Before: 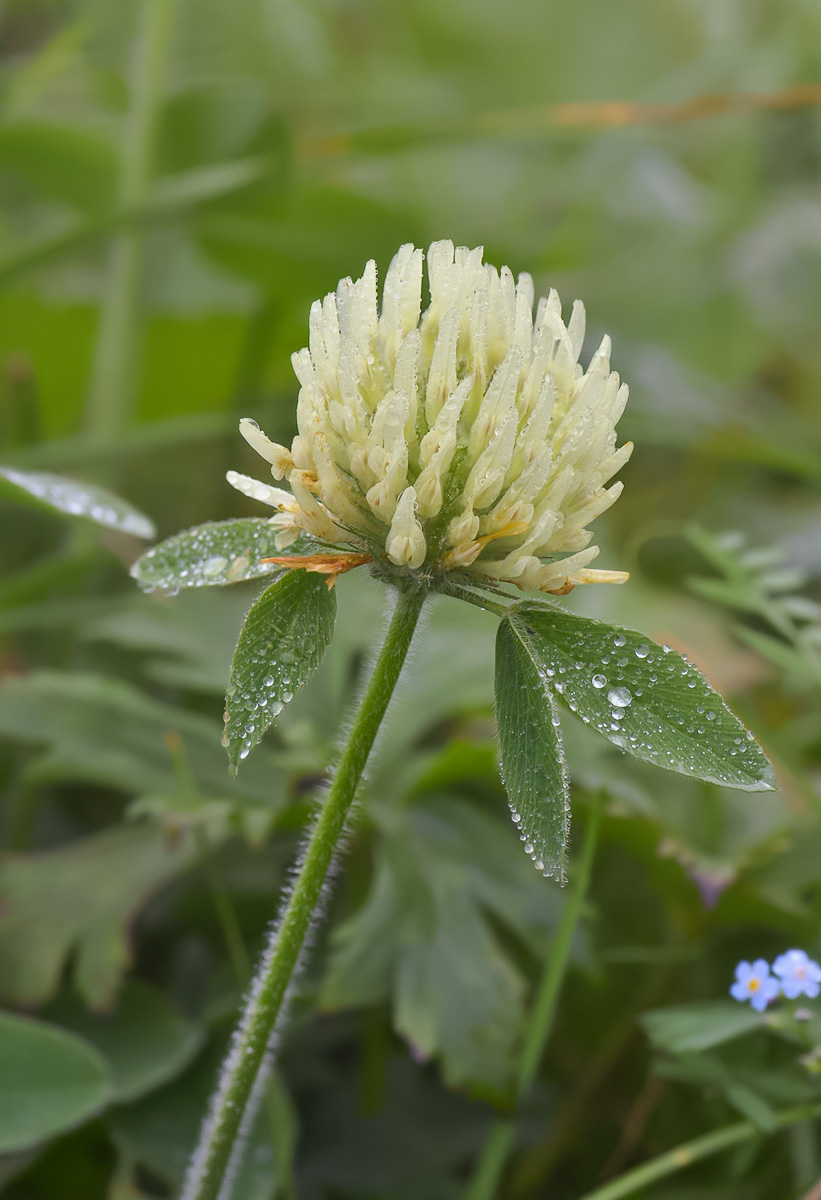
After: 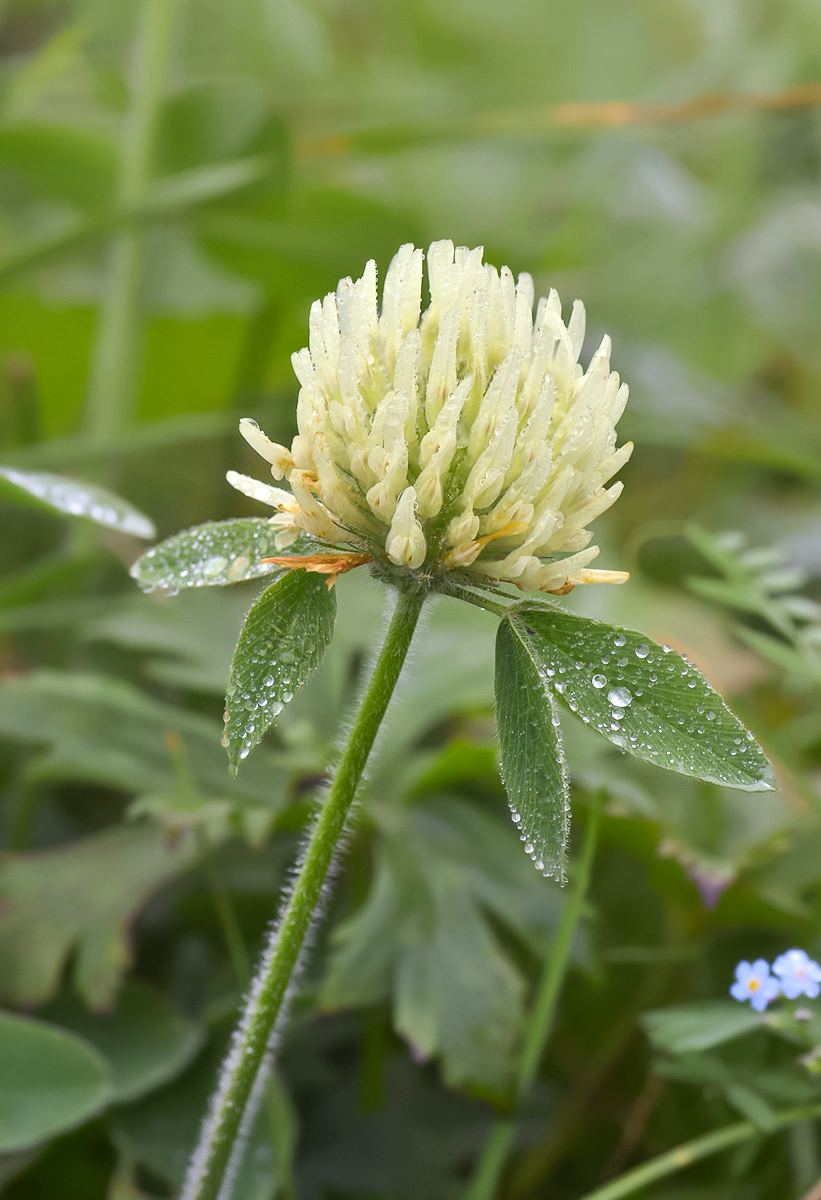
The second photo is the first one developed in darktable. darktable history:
contrast brightness saturation: contrast 0.105, brightness 0.012, saturation 0.016
exposure: black level correction 0.001, exposure 0.3 EV, compensate highlight preservation false
